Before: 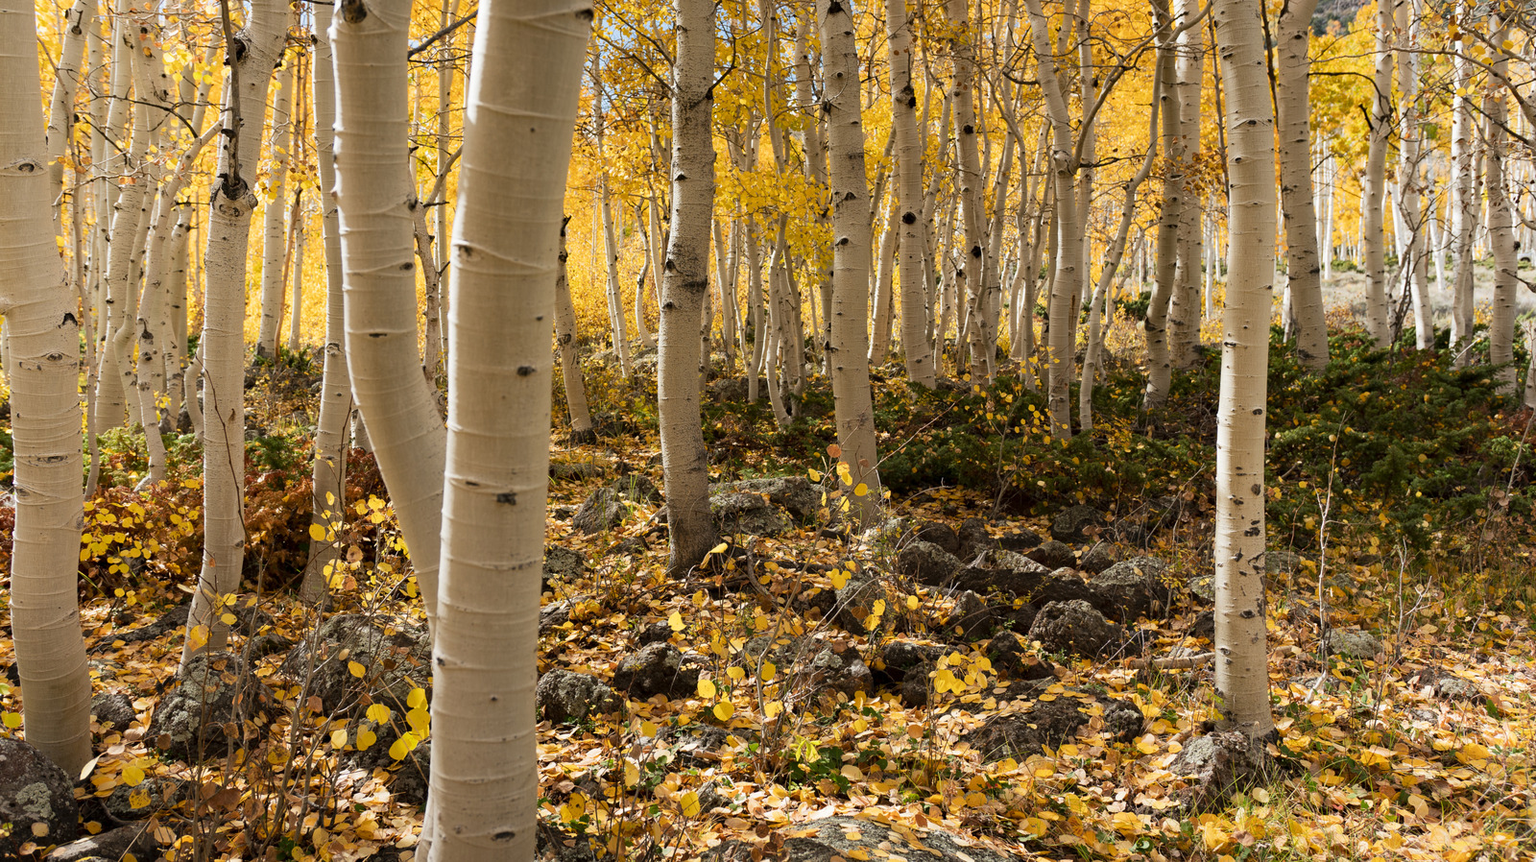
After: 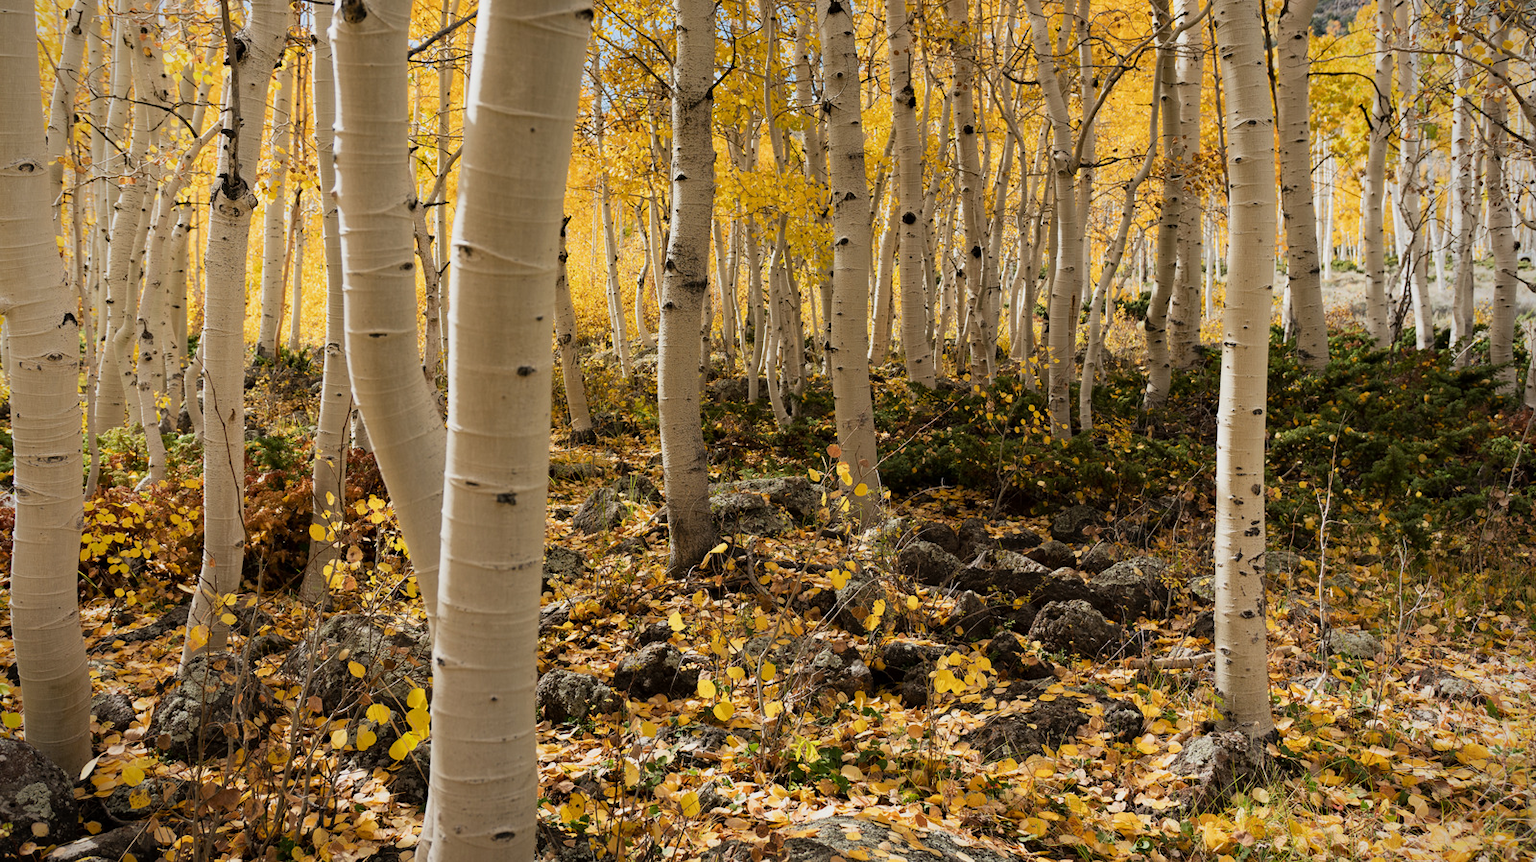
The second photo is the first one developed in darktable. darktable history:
filmic rgb: black relative exposure -11.35 EV, white relative exposure 3.22 EV, hardness 6.76, color science v6 (2022)
vignetting: saturation 0, unbound false
